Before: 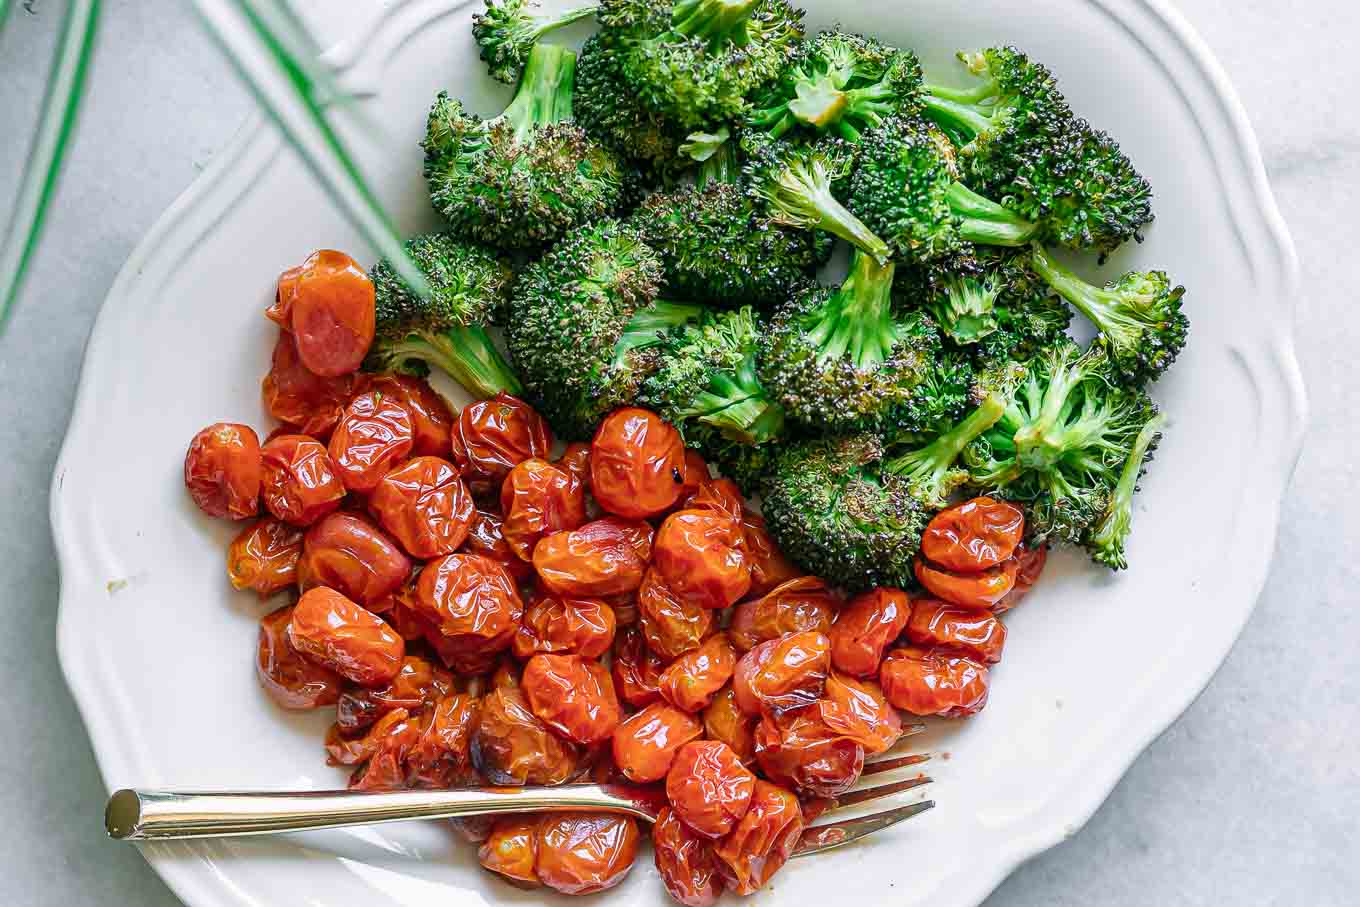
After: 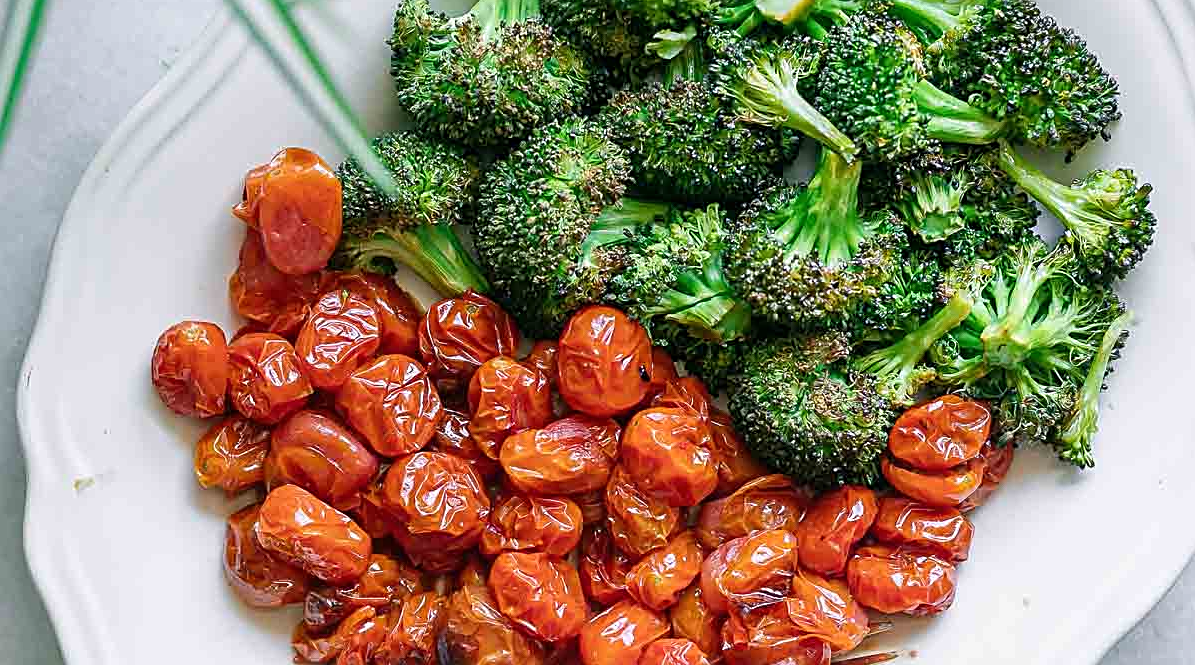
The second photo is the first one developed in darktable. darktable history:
exposure: compensate highlight preservation false
crop and rotate: left 2.449%, top 11.258%, right 9.662%, bottom 15.366%
shadows and highlights: shadows 13.27, white point adjustment 1.1, highlights -1.07, highlights color adjustment 42.4%, soften with gaussian
sharpen: on, module defaults
